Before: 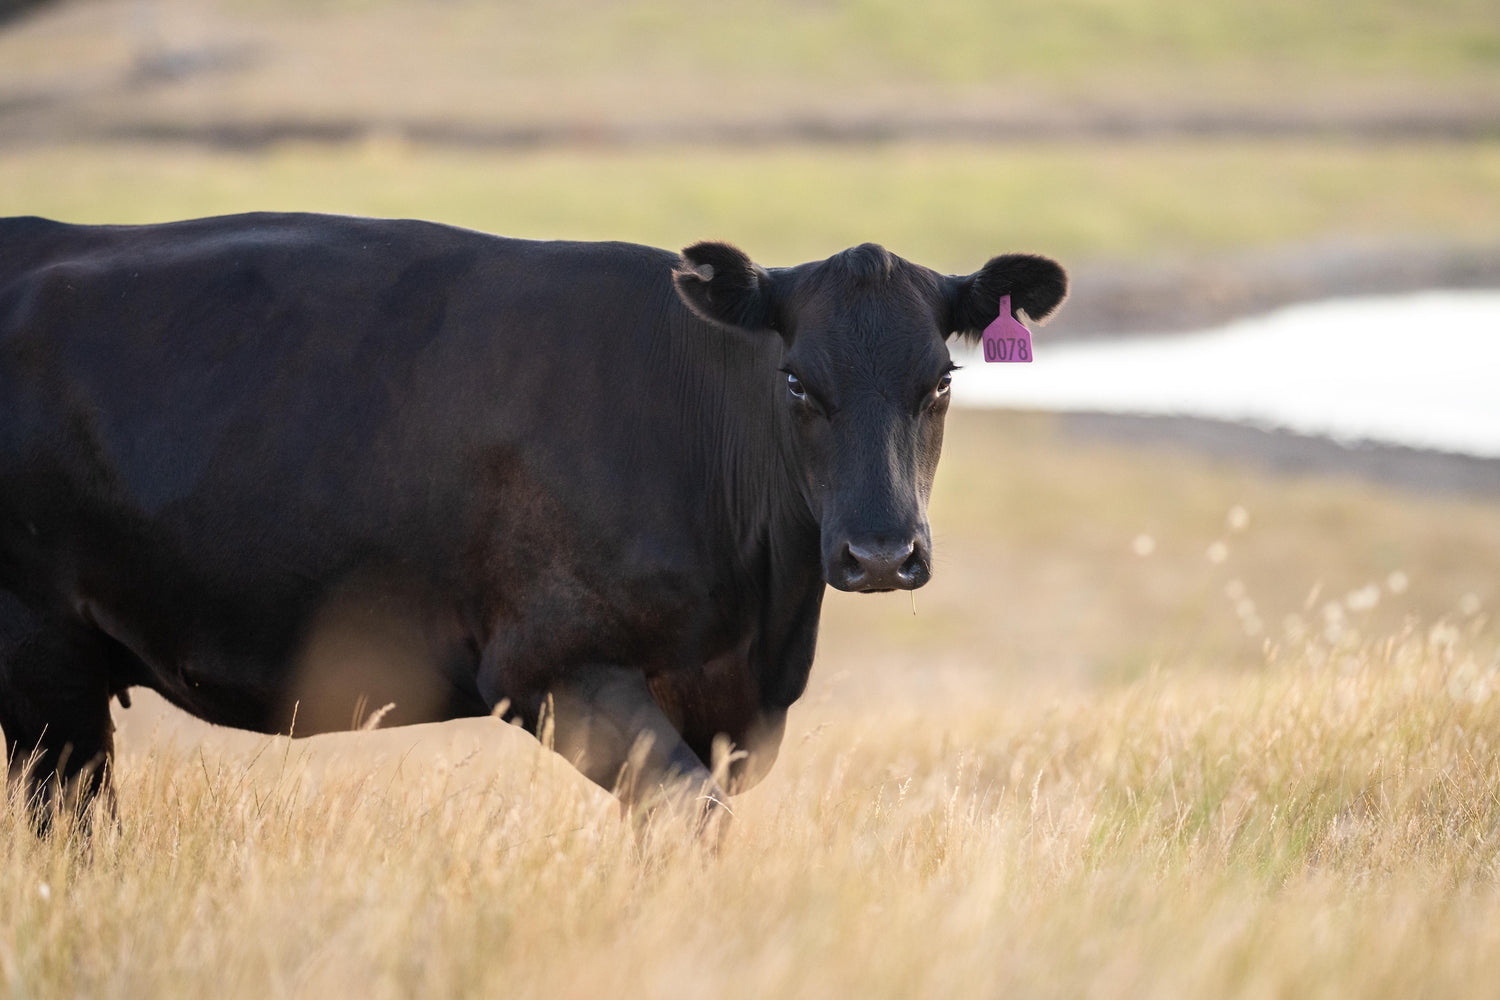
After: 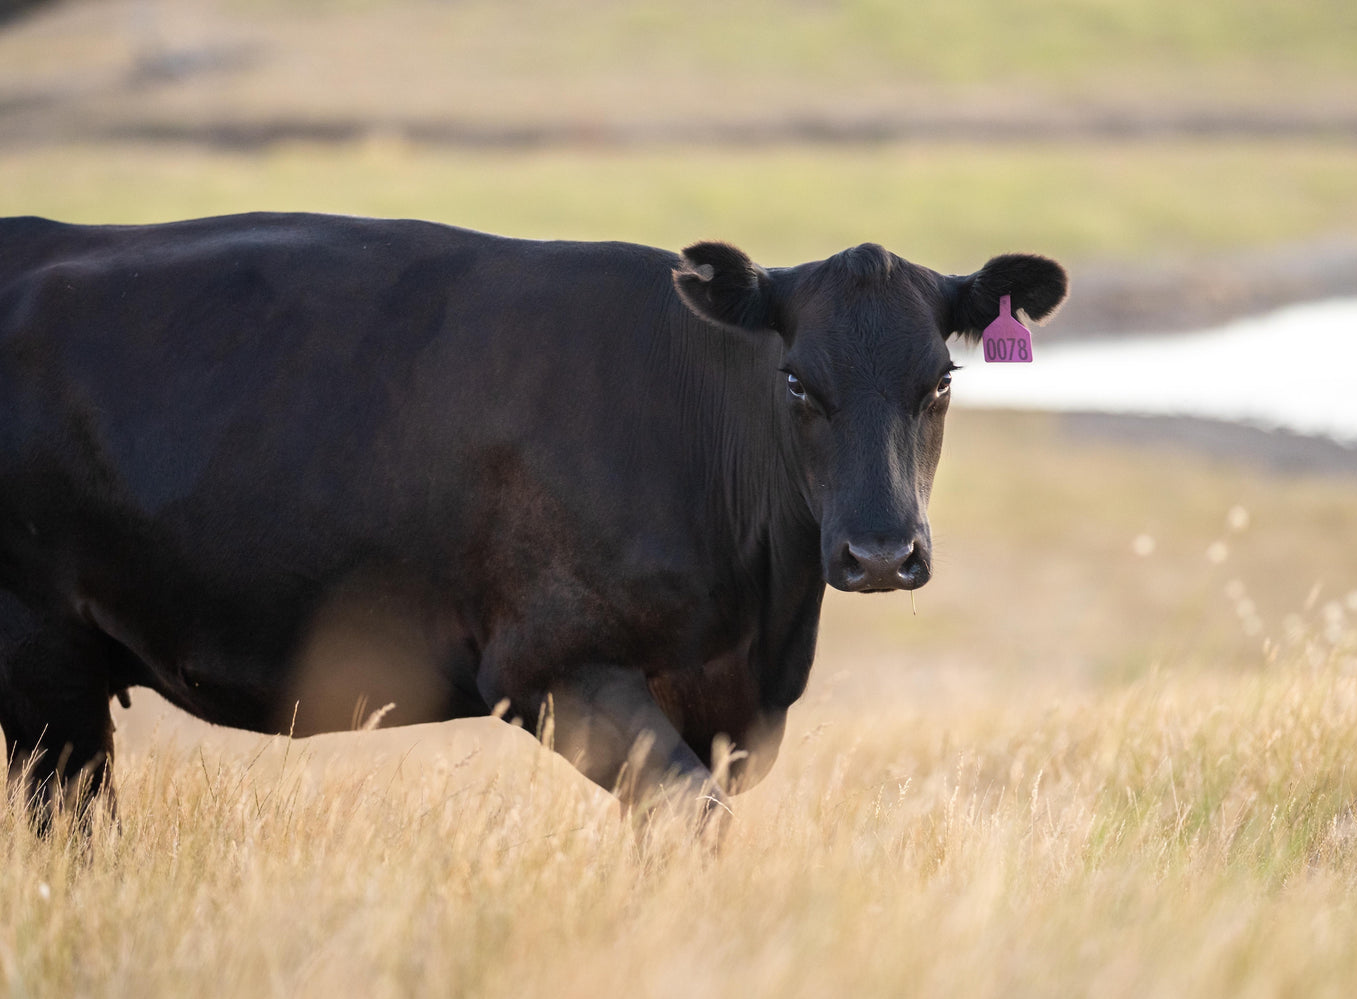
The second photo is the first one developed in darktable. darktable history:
crop: right 9.49%, bottom 0.038%
